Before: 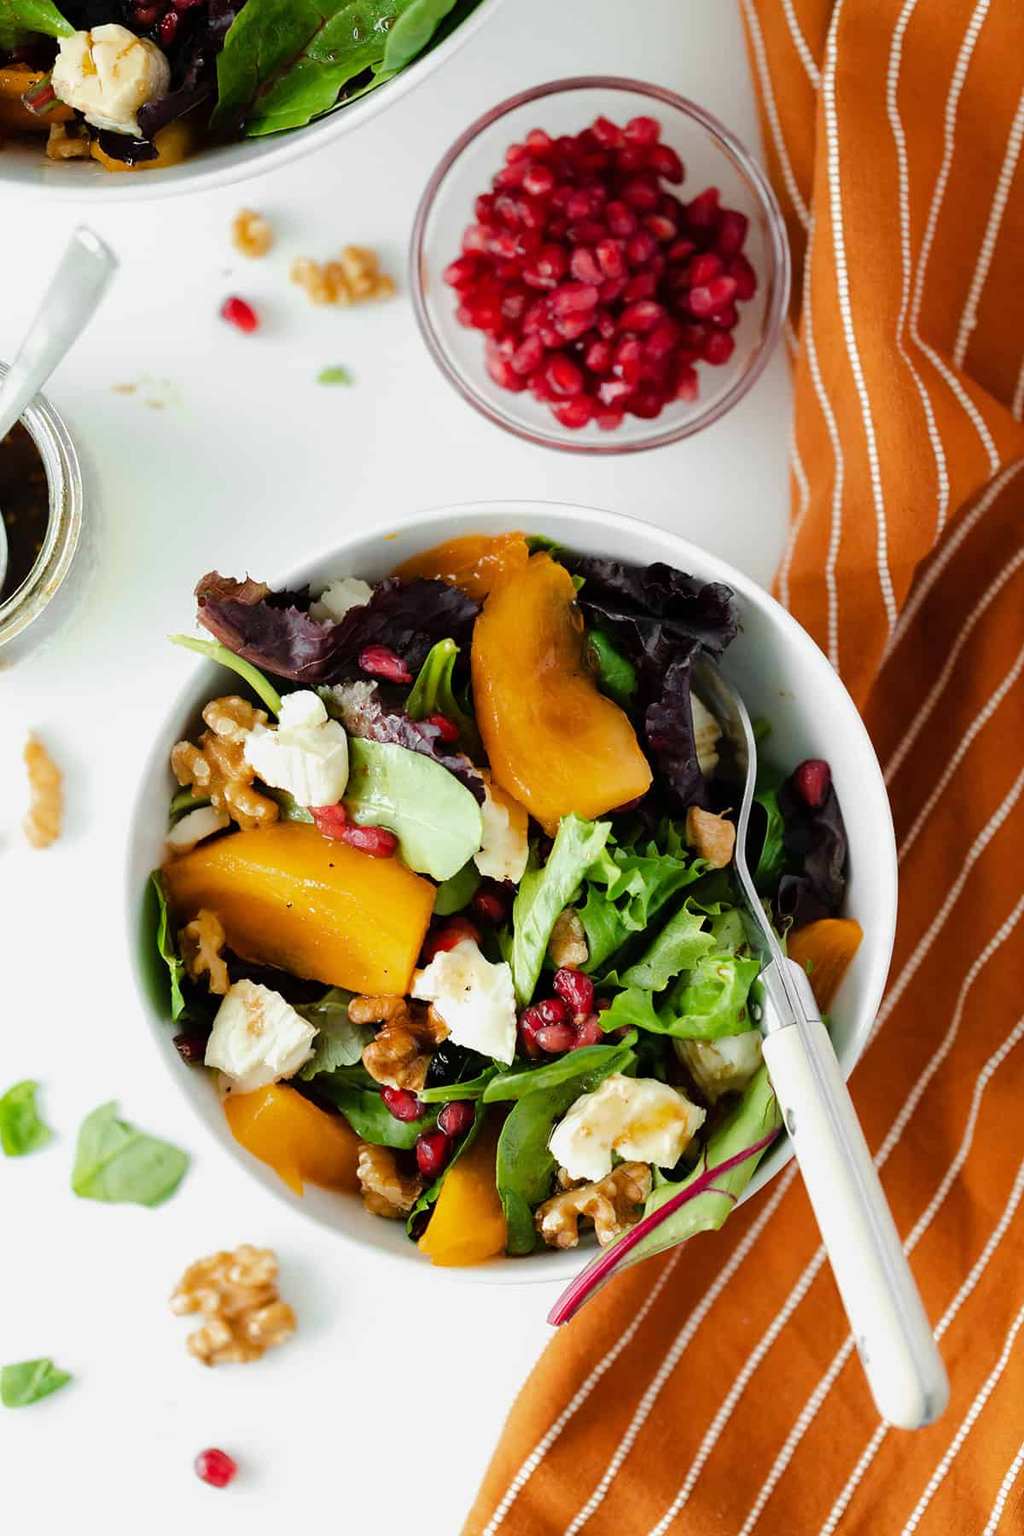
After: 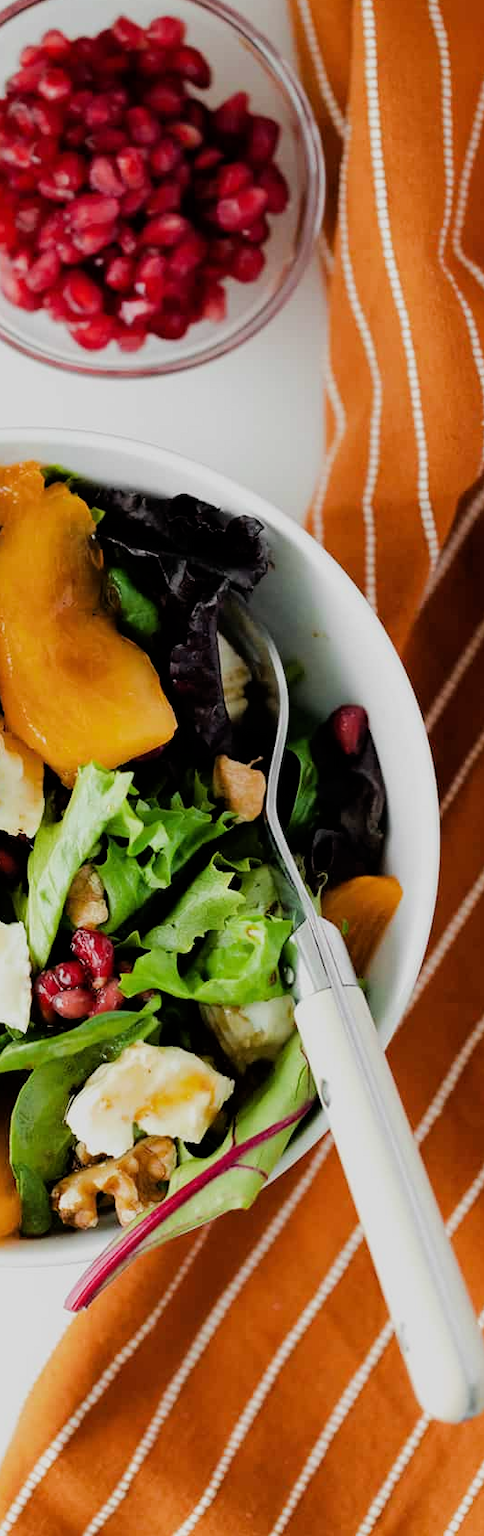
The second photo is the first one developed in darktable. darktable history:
filmic rgb: black relative exposure -7.65 EV, hardness 4.02, contrast 1.1, highlights saturation mix -30%
crop: left 47.628%, top 6.643%, right 7.874%
